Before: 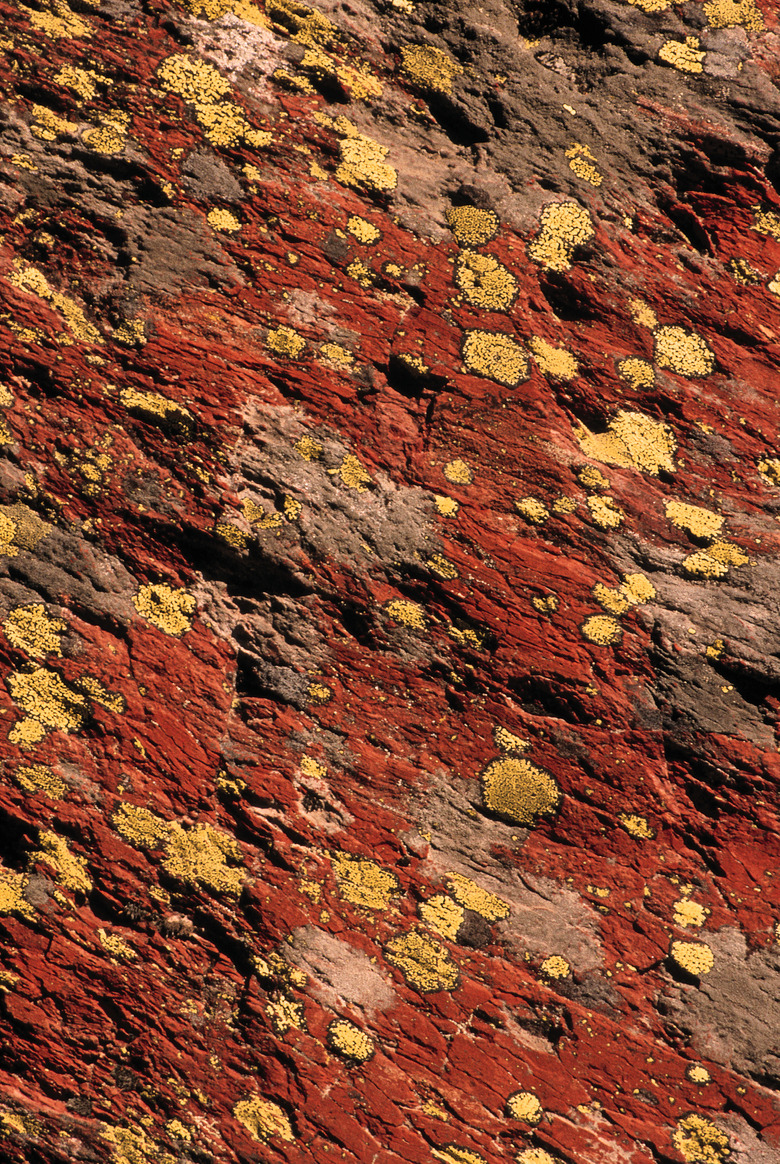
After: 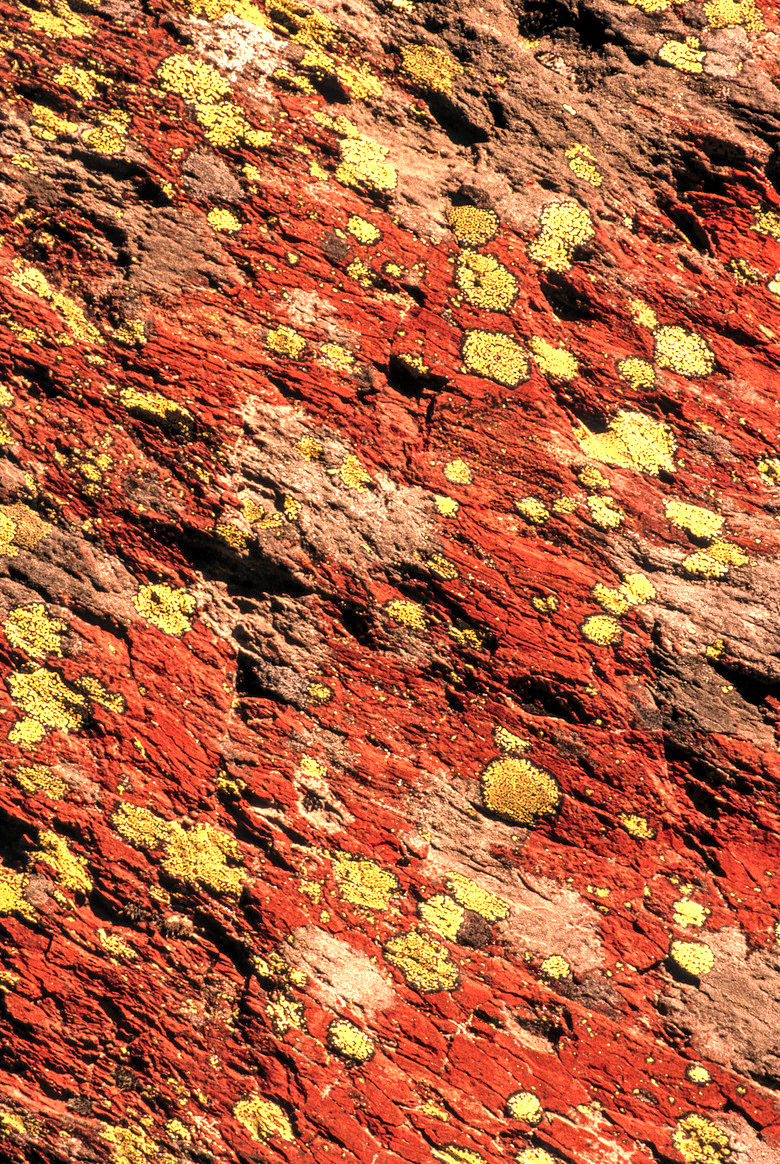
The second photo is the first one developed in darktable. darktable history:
exposure: black level correction 0, exposure 0.9 EV, compensate highlight preservation false
local contrast: highlights 40%, shadows 60%, detail 136%, midtone range 0.514
white balance: red 1.127, blue 0.943
